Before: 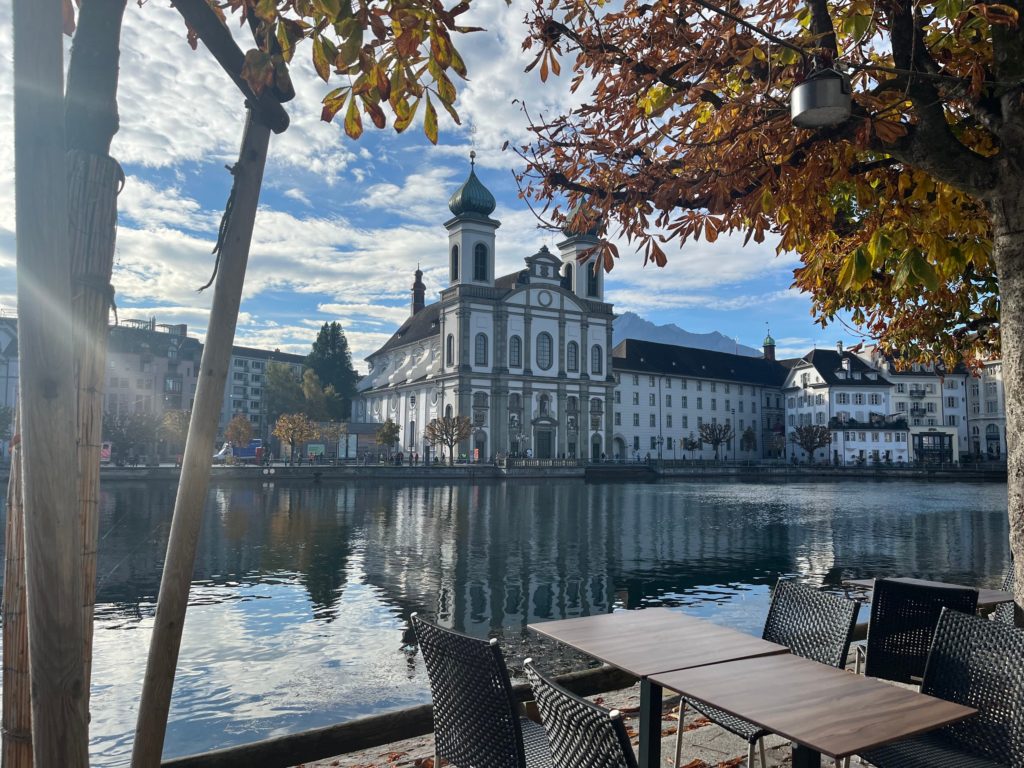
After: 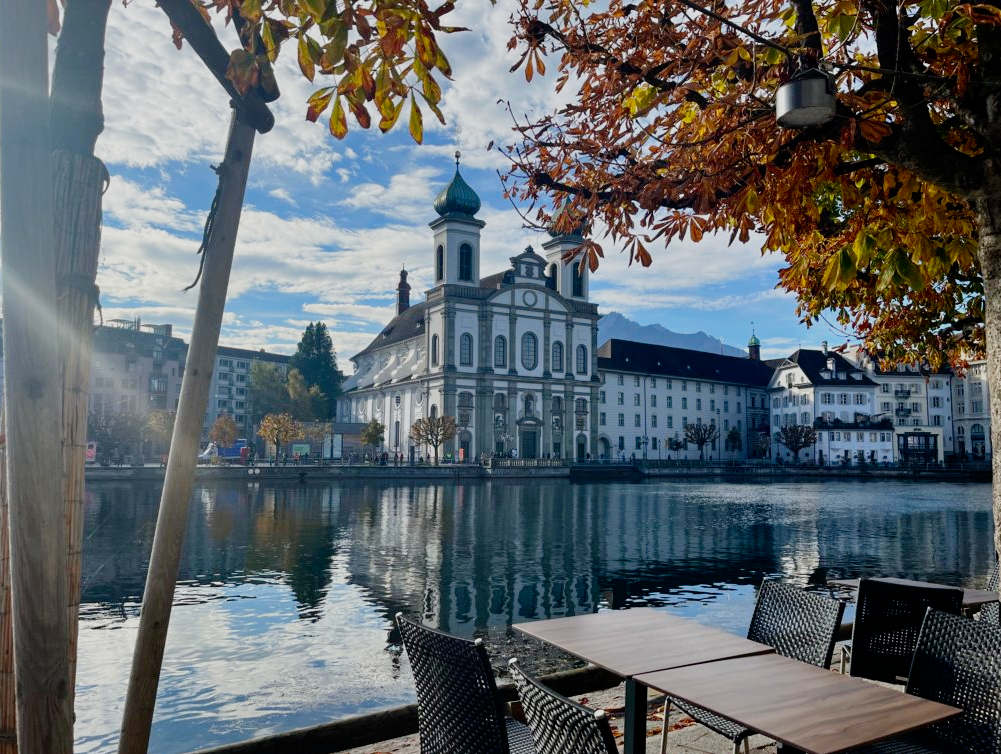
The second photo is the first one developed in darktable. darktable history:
filmic rgb: black relative exposure -7.7 EV, white relative exposure 4.41 EV, threshold 3.01 EV, target black luminance 0%, hardness 3.76, latitude 50.51%, contrast 1.074, highlights saturation mix 8.98%, shadows ↔ highlights balance -0.219%, preserve chrominance no, color science v5 (2021), contrast in shadows safe, contrast in highlights safe, enable highlight reconstruction true
exposure: black level correction -0.003, exposure 0.041 EV, compensate highlight preservation false
crop and rotate: left 1.535%, right 0.669%, bottom 1.753%
